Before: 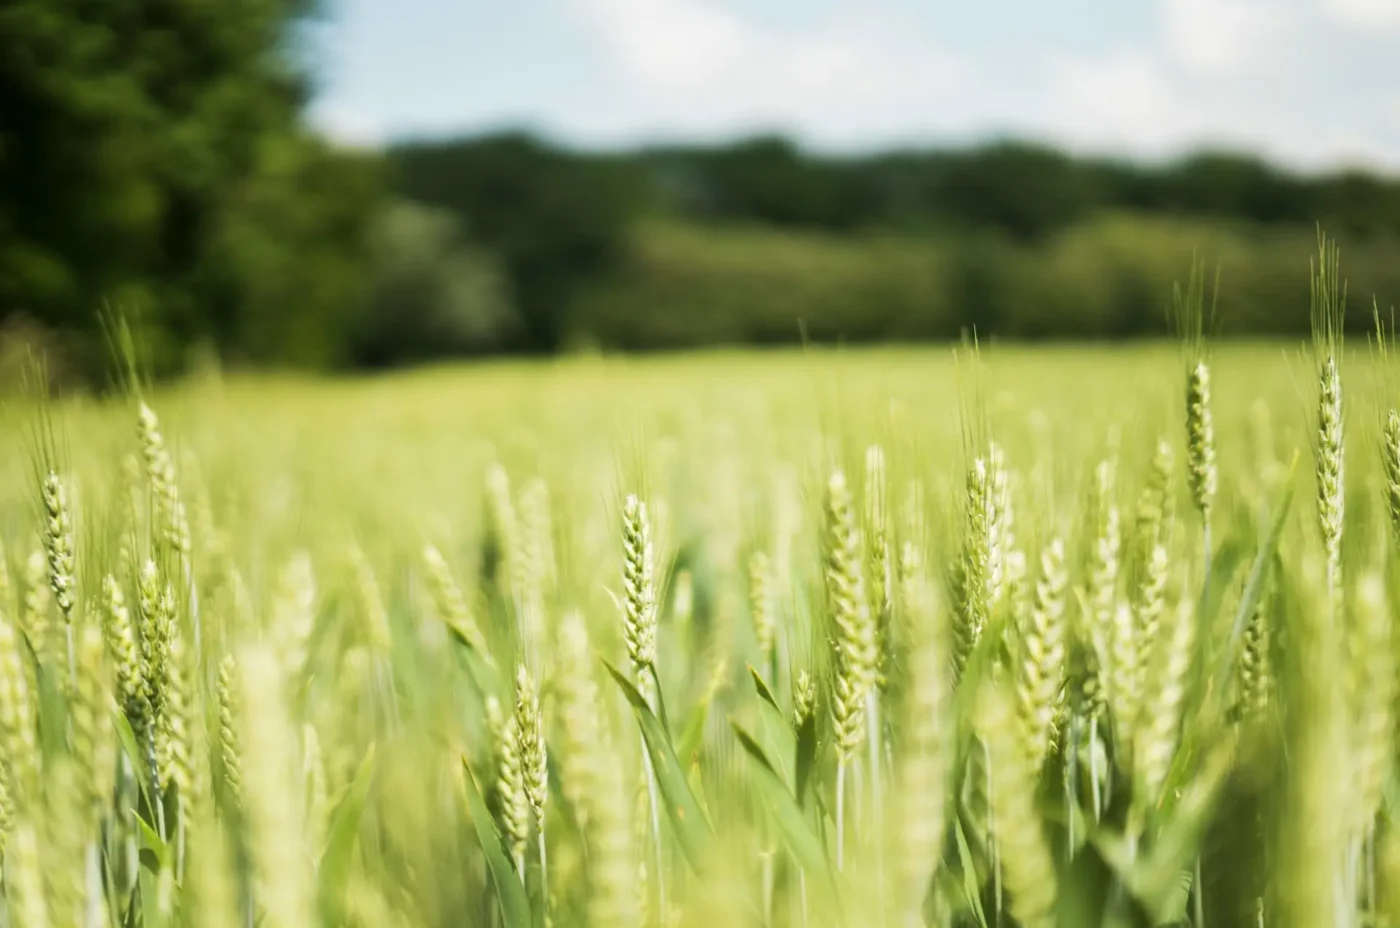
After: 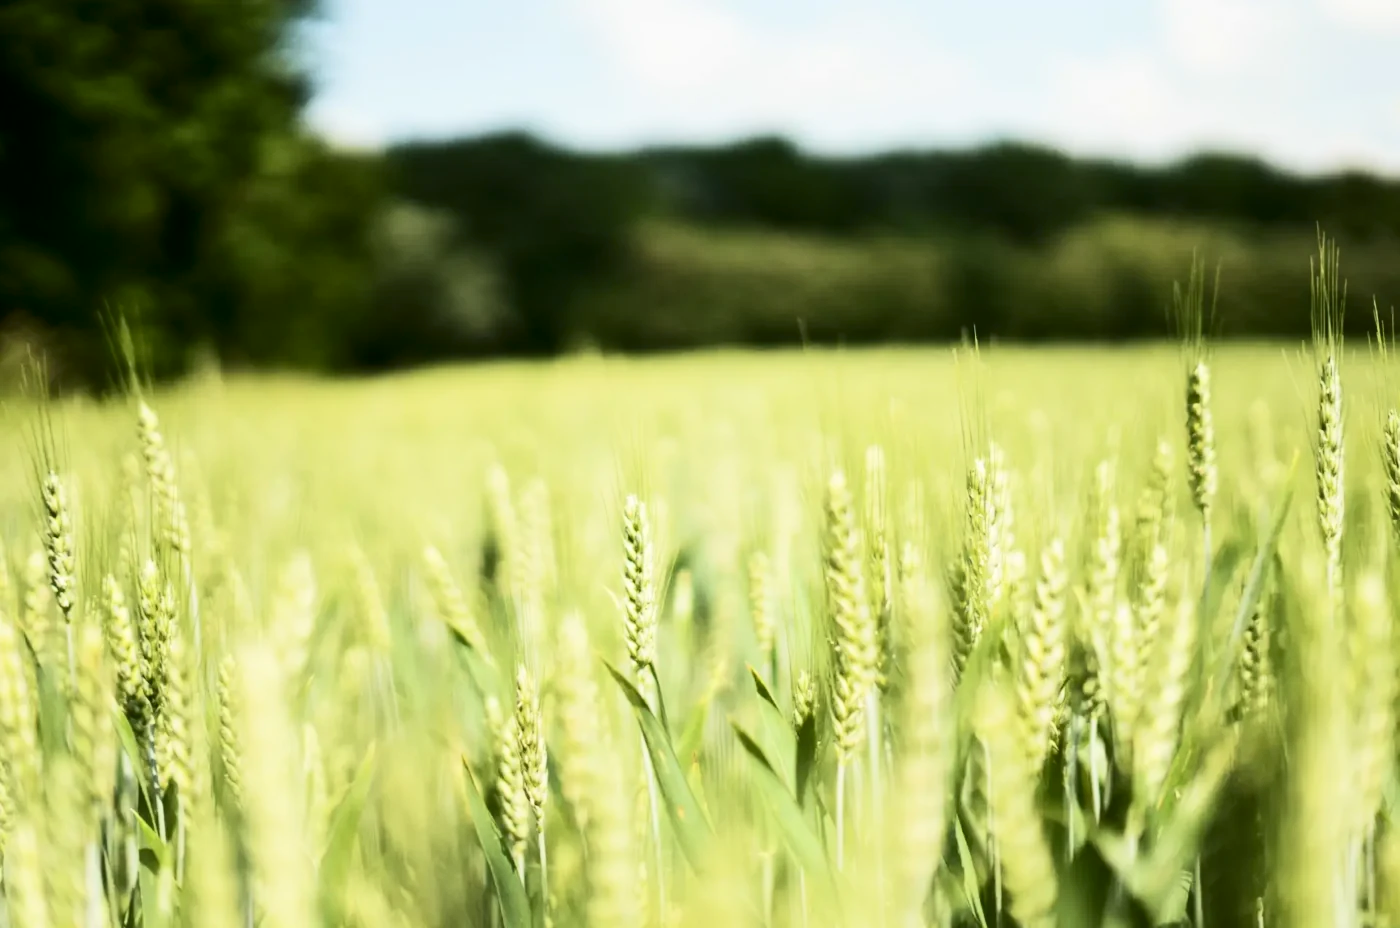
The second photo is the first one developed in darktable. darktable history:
contrast brightness saturation: contrast 0.3
